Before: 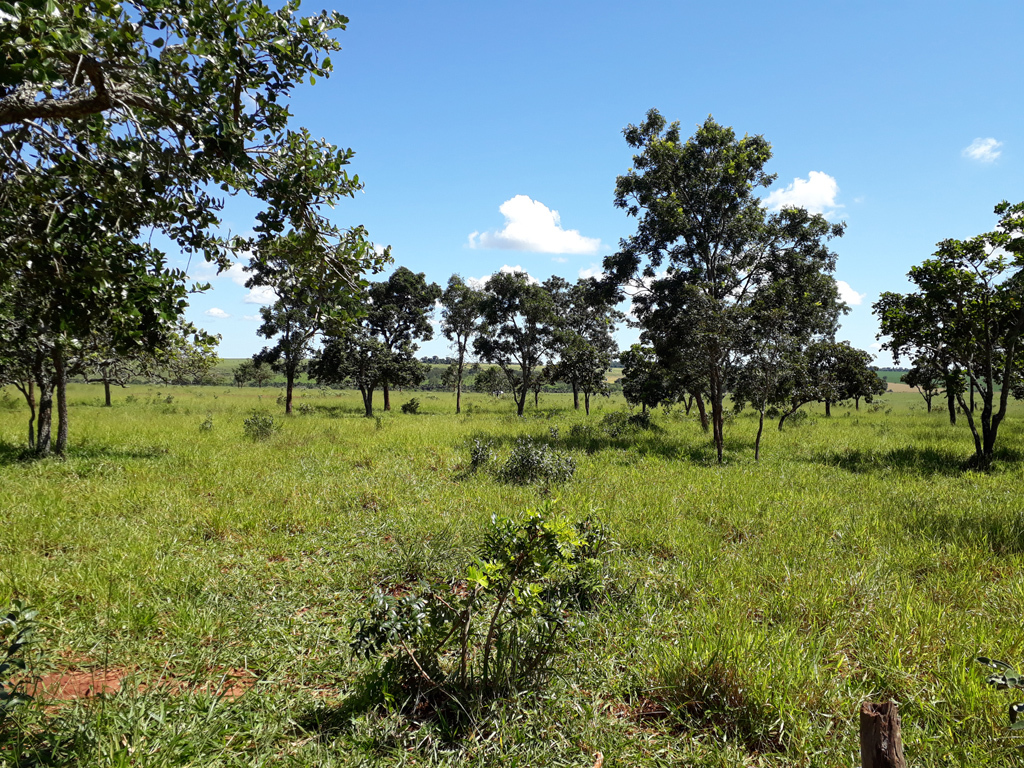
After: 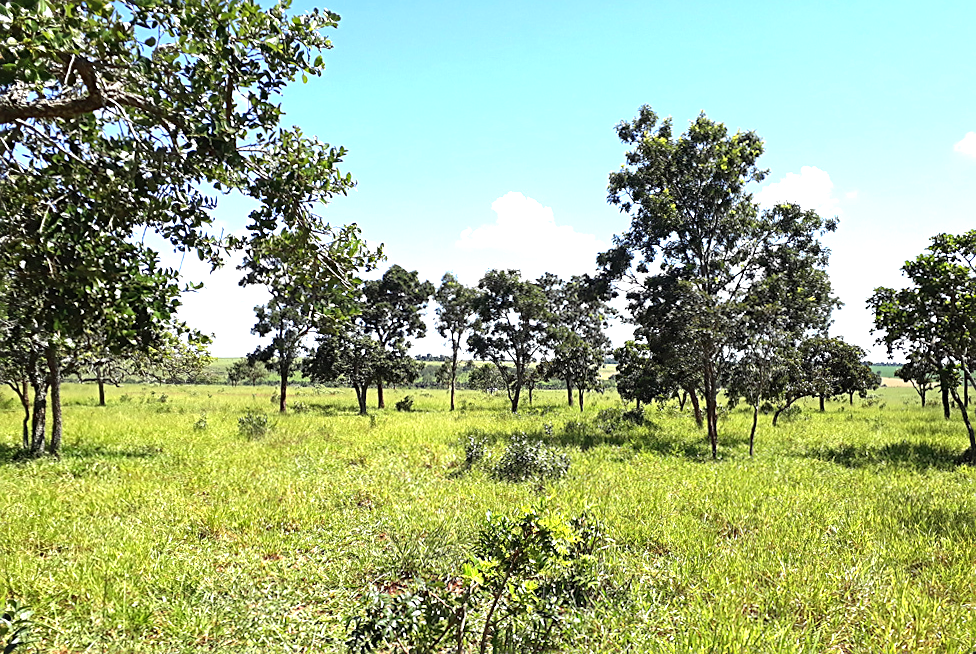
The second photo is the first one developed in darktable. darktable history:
local contrast: mode bilateral grid, contrast 10, coarseness 24, detail 115%, midtone range 0.2
exposure: black level correction -0.001, exposure 1.111 EV, compensate highlight preservation false
sharpen: on, module defaults
crop and rotate: angle 0.354°, left 0.253%, right 3.56%, bottom 14.083%
